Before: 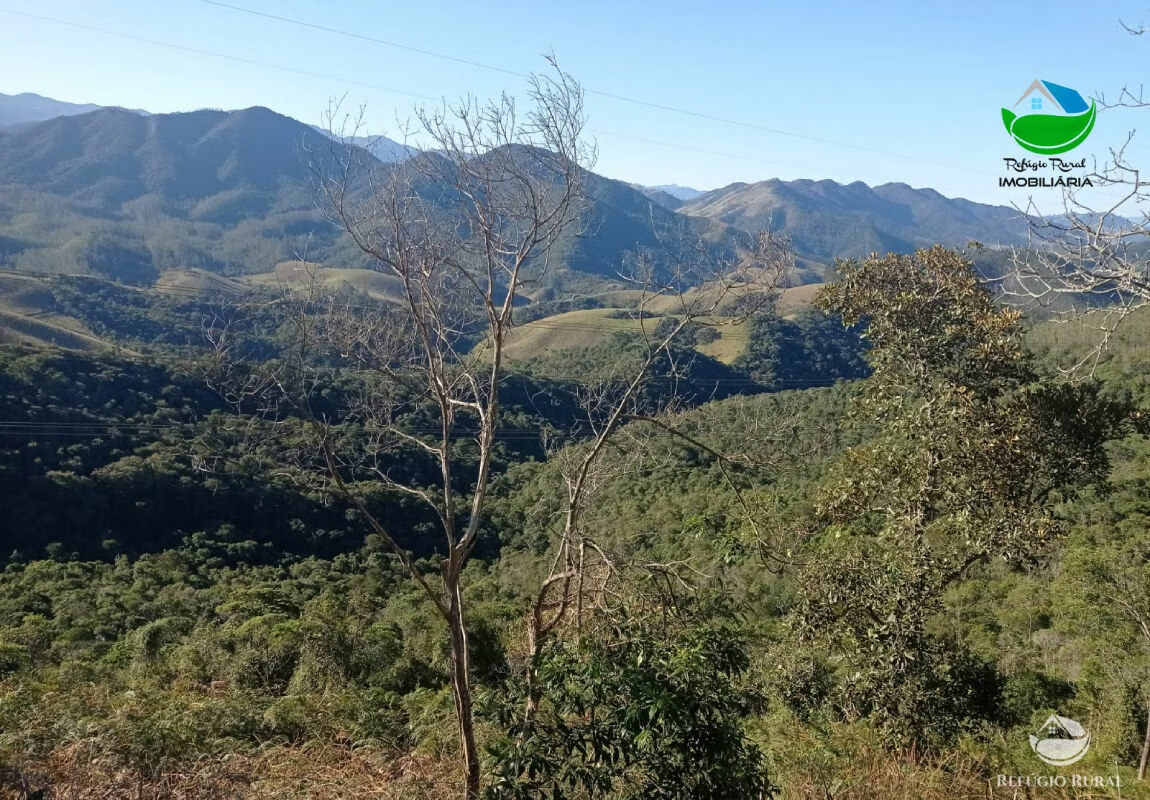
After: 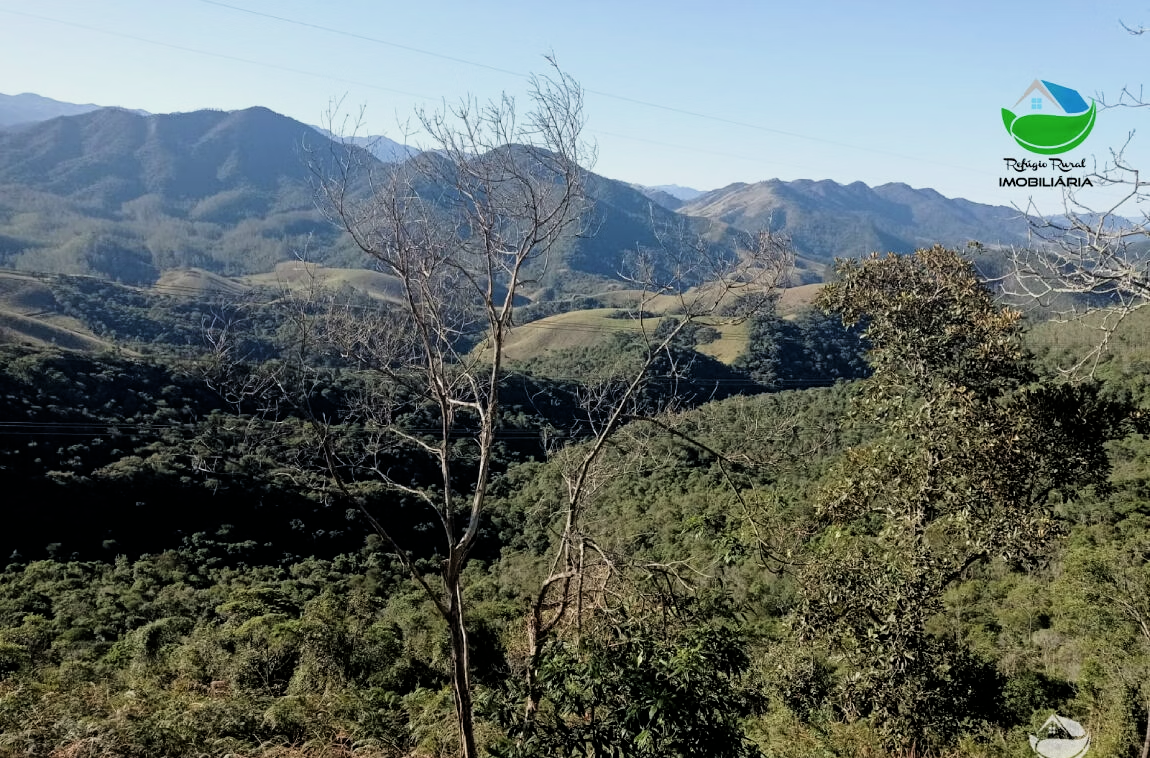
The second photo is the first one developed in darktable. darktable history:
filmic rgb: black relative exposure -5.09 EV, white relative exposure 3.2 EV, hardness 3.48, contrast 1.198, highlights saturation mix -29.47%
contrast brightness saturation: saturation -0.032
crop and rotate: top 0.003%, bottom 5.206%
